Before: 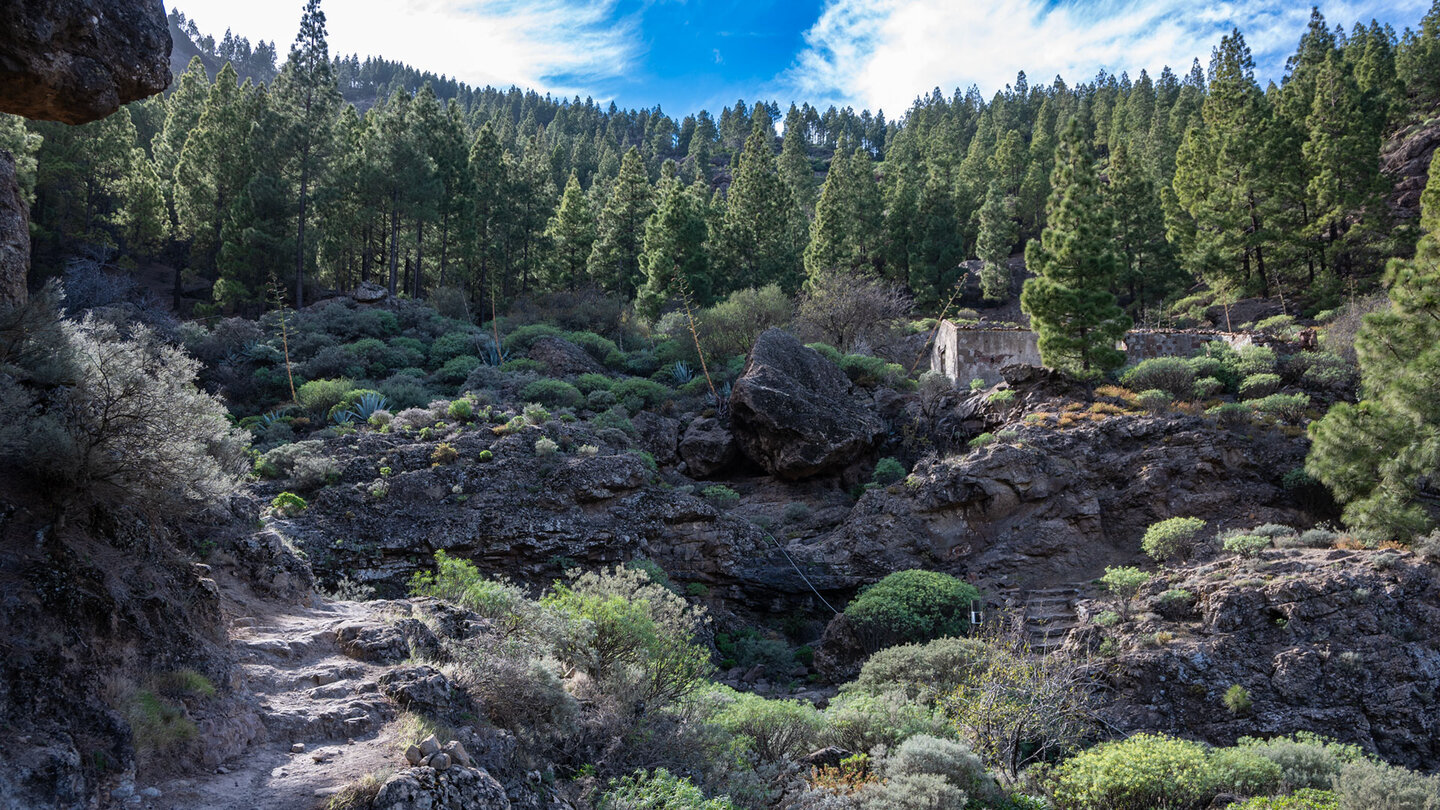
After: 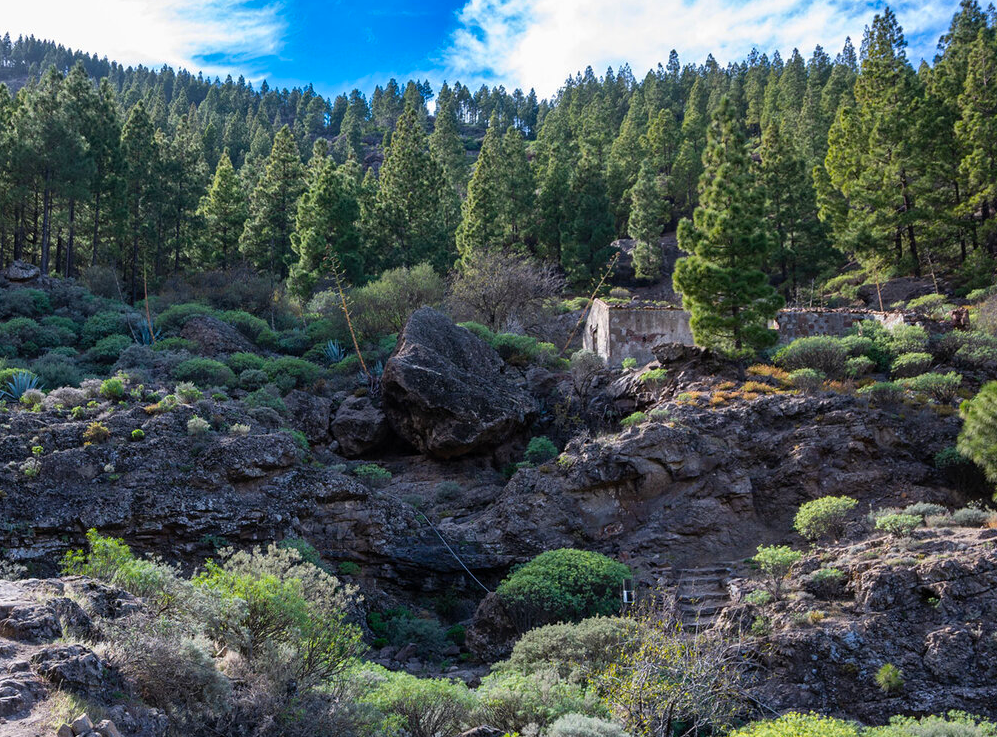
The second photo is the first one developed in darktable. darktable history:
color balance rgb: power › hue 329.97°, perceptual saturation grading › global saturation 31.033%
crop and rotate: left 24.172%, top 2.69%, right 6.575%, bottom 6.213%
